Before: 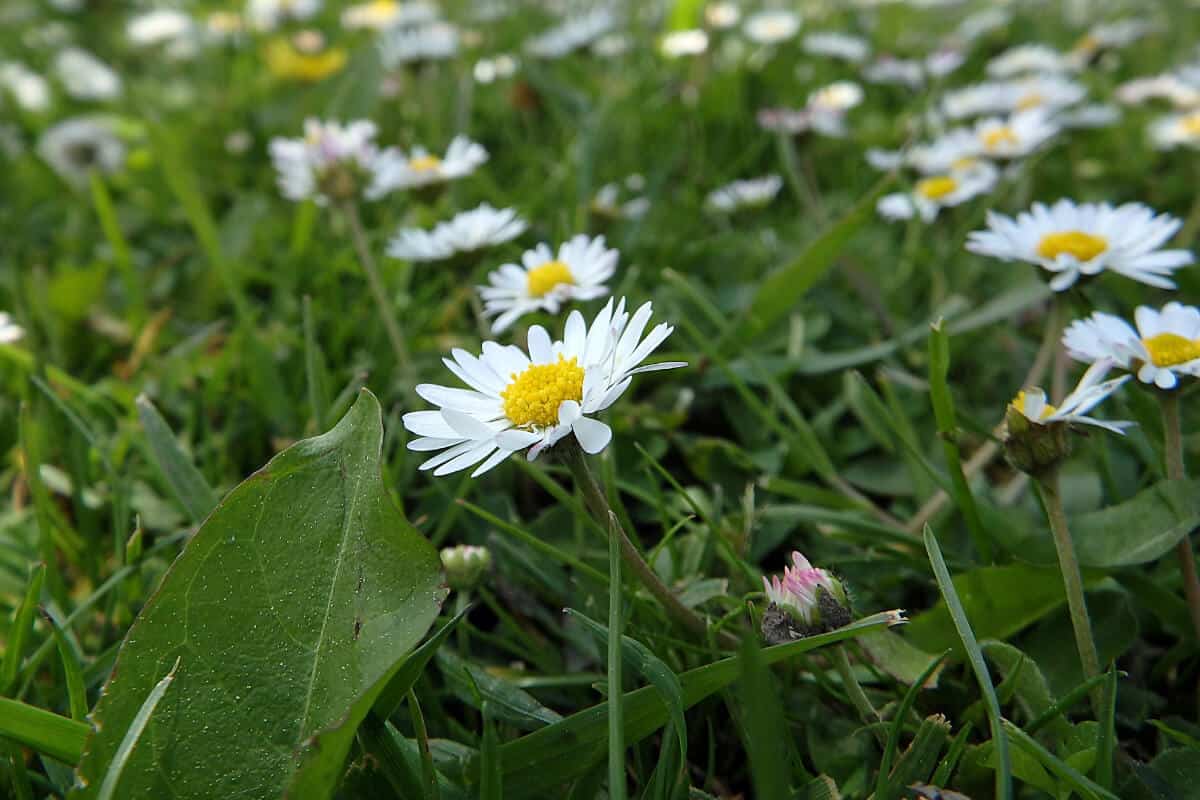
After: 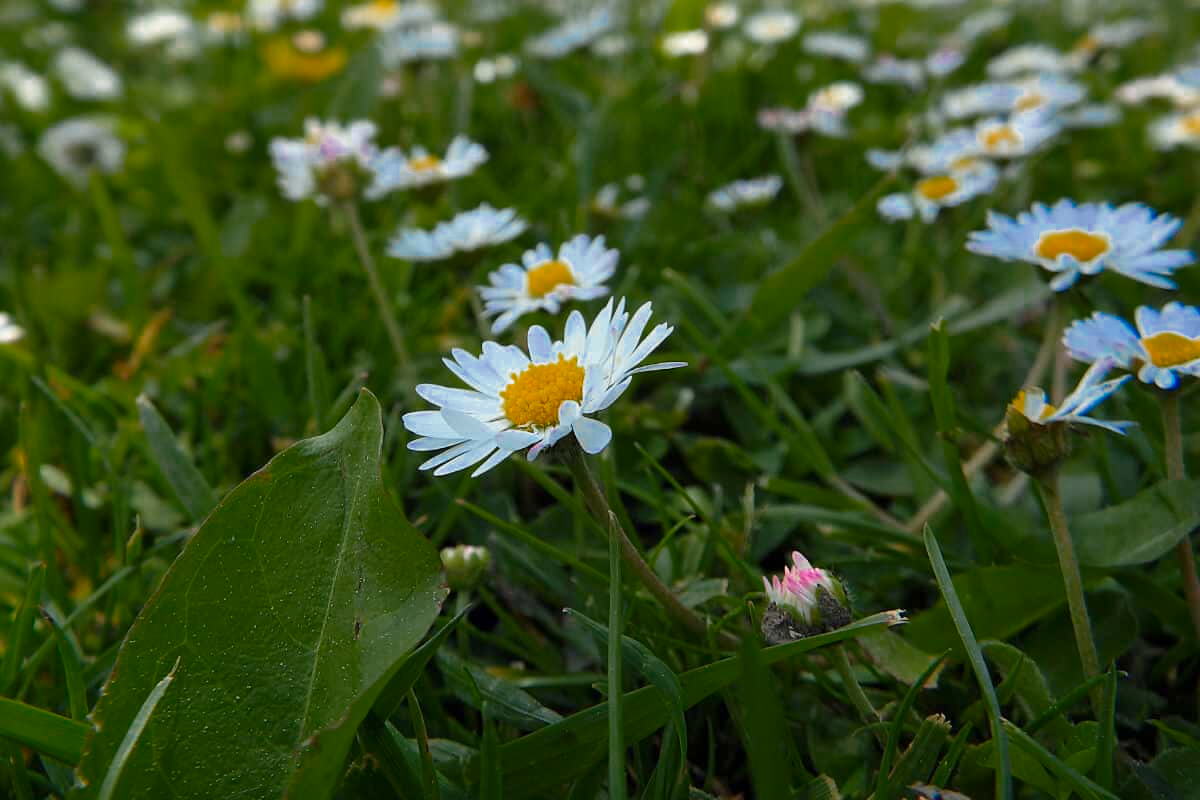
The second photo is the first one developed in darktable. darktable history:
color zones: curves: ch0 [(0, 0.553) (0.123, 0.58) (0.23, 0.419) (0.468, 0.155) (0.605, 0.132) (0.723, 0.063) (0.833, 0.172) (0.921, 0.468)]; ch1 [(0.025, 0.645) (0.229, 0.584) (0.326, 0.551) (0.537, 0.446) (0.599, 0.911) (0.708, 1) (0.805, 0.944)]; ch2 [(0.086, 0.468) (0.254, 0.464) (0.638, 0.564) (0.702, 0.592) (0.768, 0.564)]
